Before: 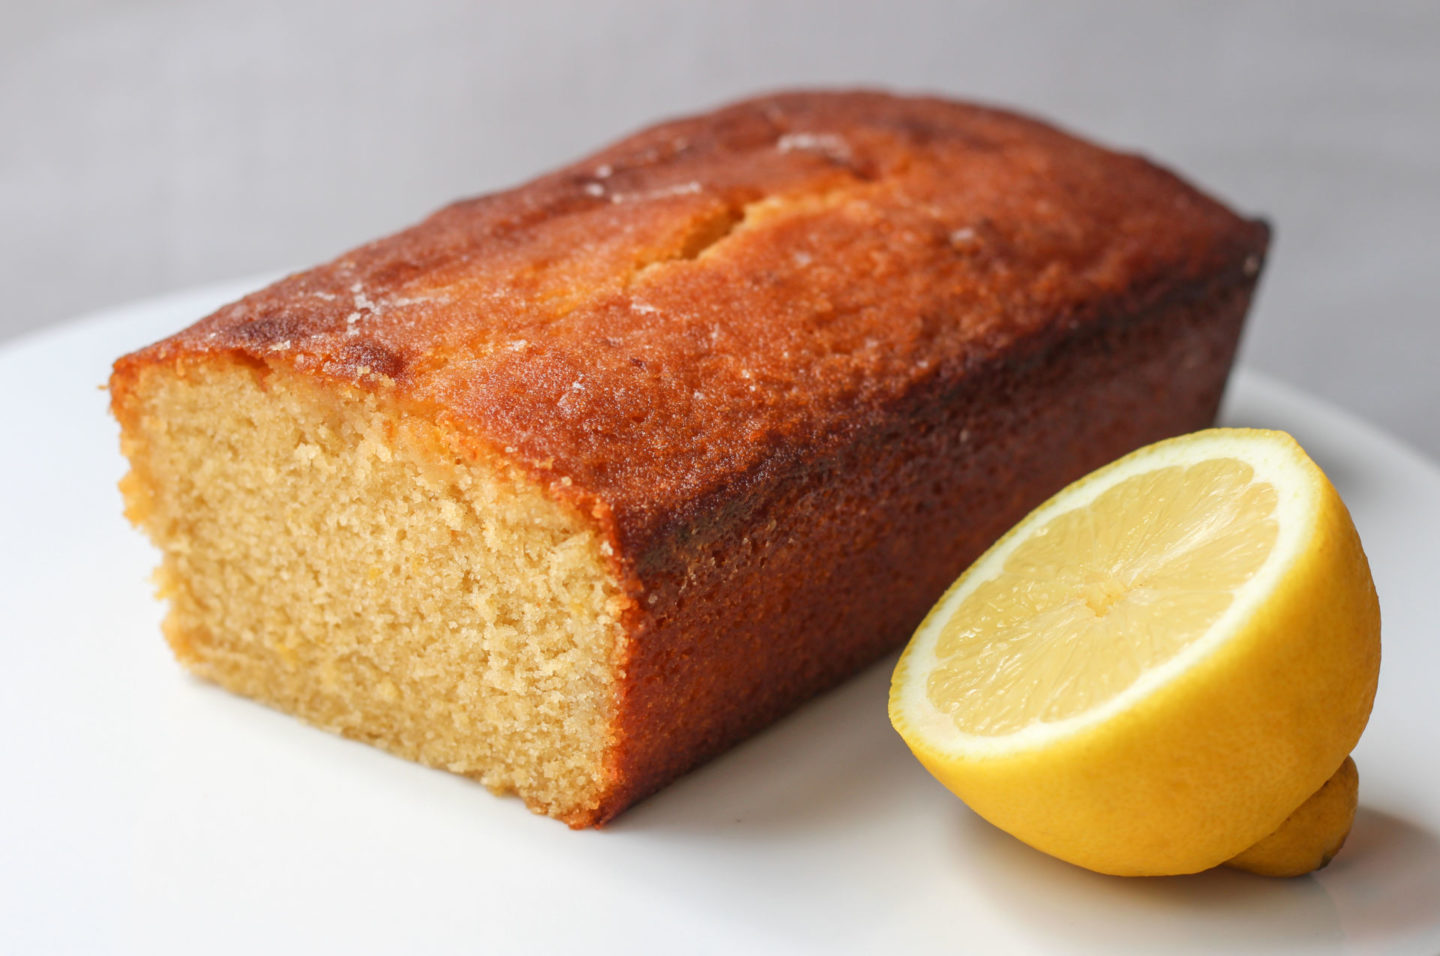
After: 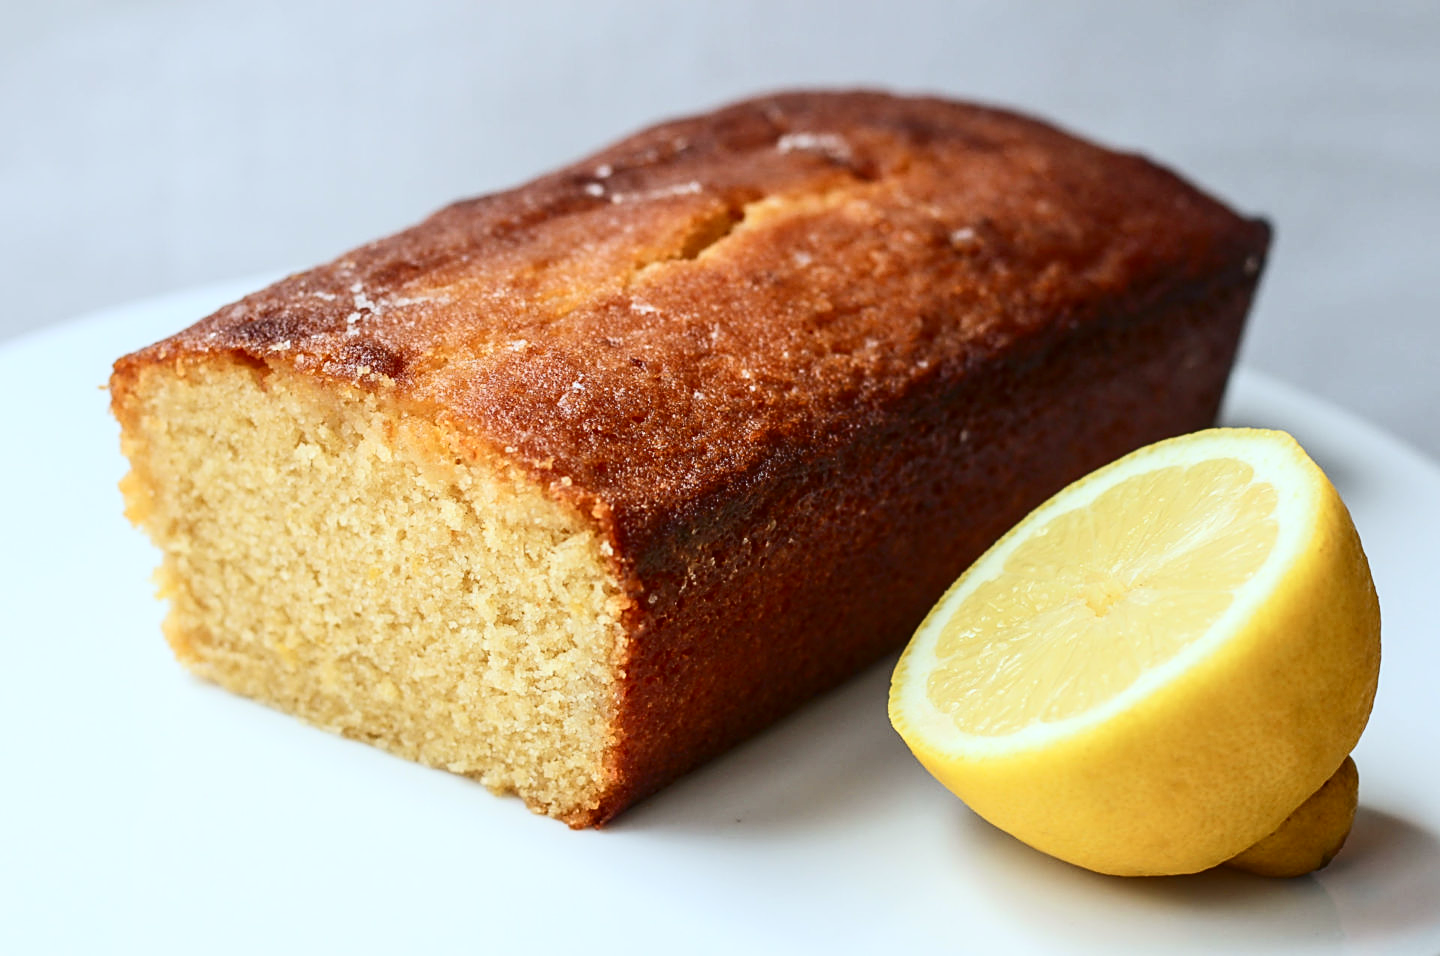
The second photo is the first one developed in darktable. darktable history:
contrast brightness saturation: contrast 0.28
sharpen: on, module defaults
white balance: red 0.925, blue 1.046
